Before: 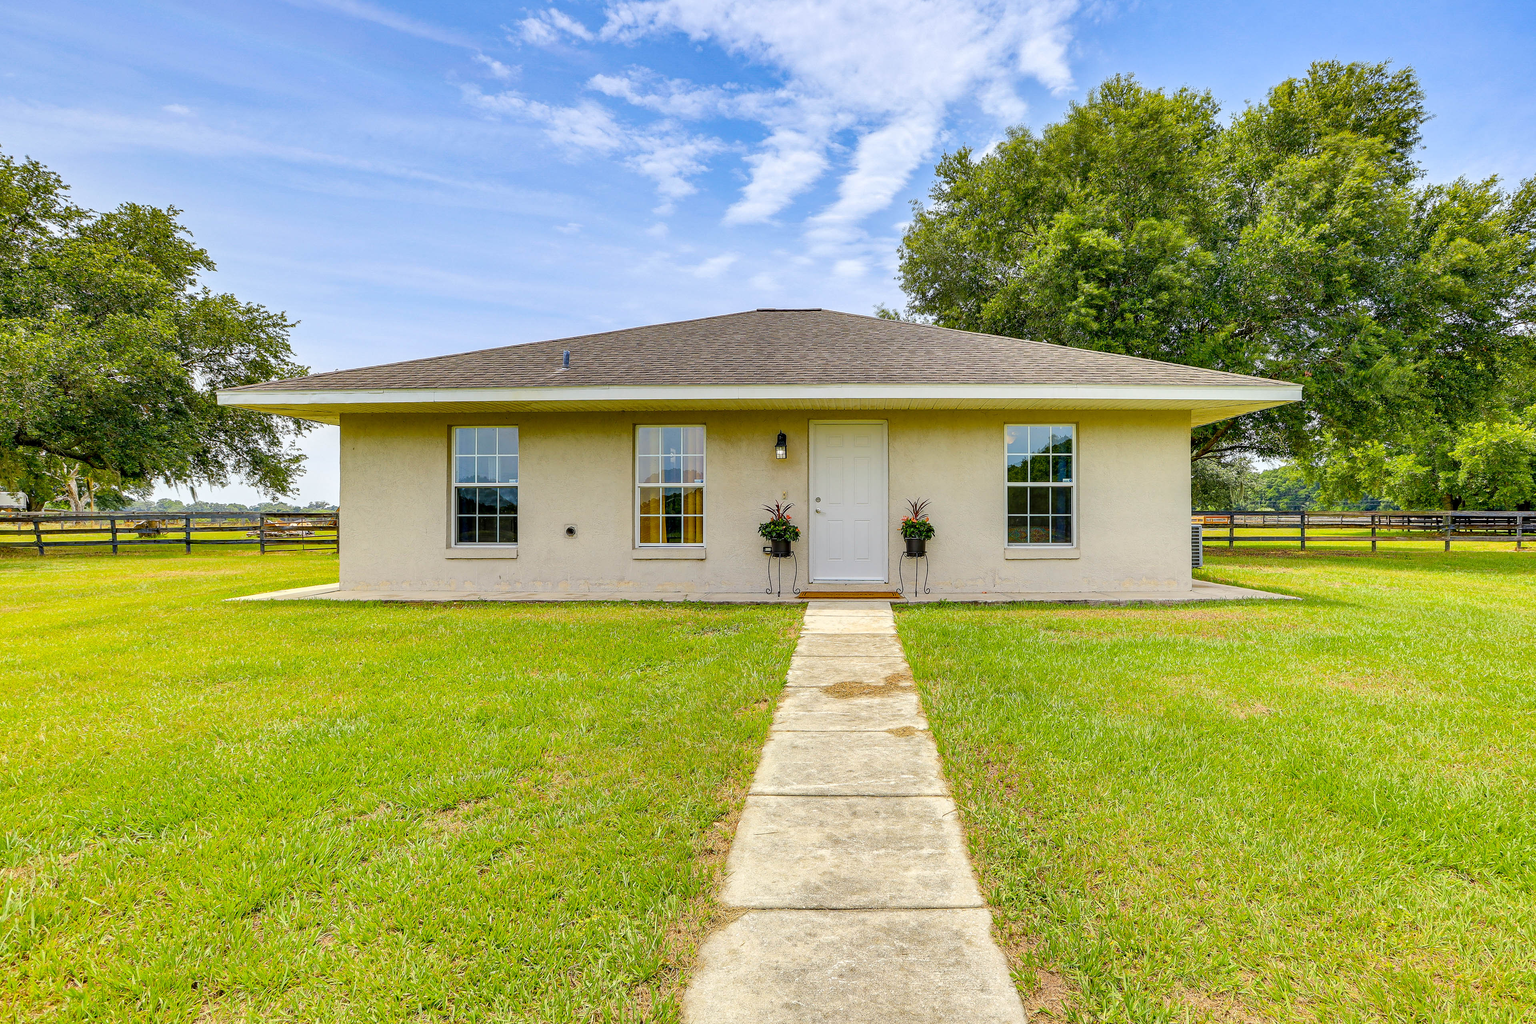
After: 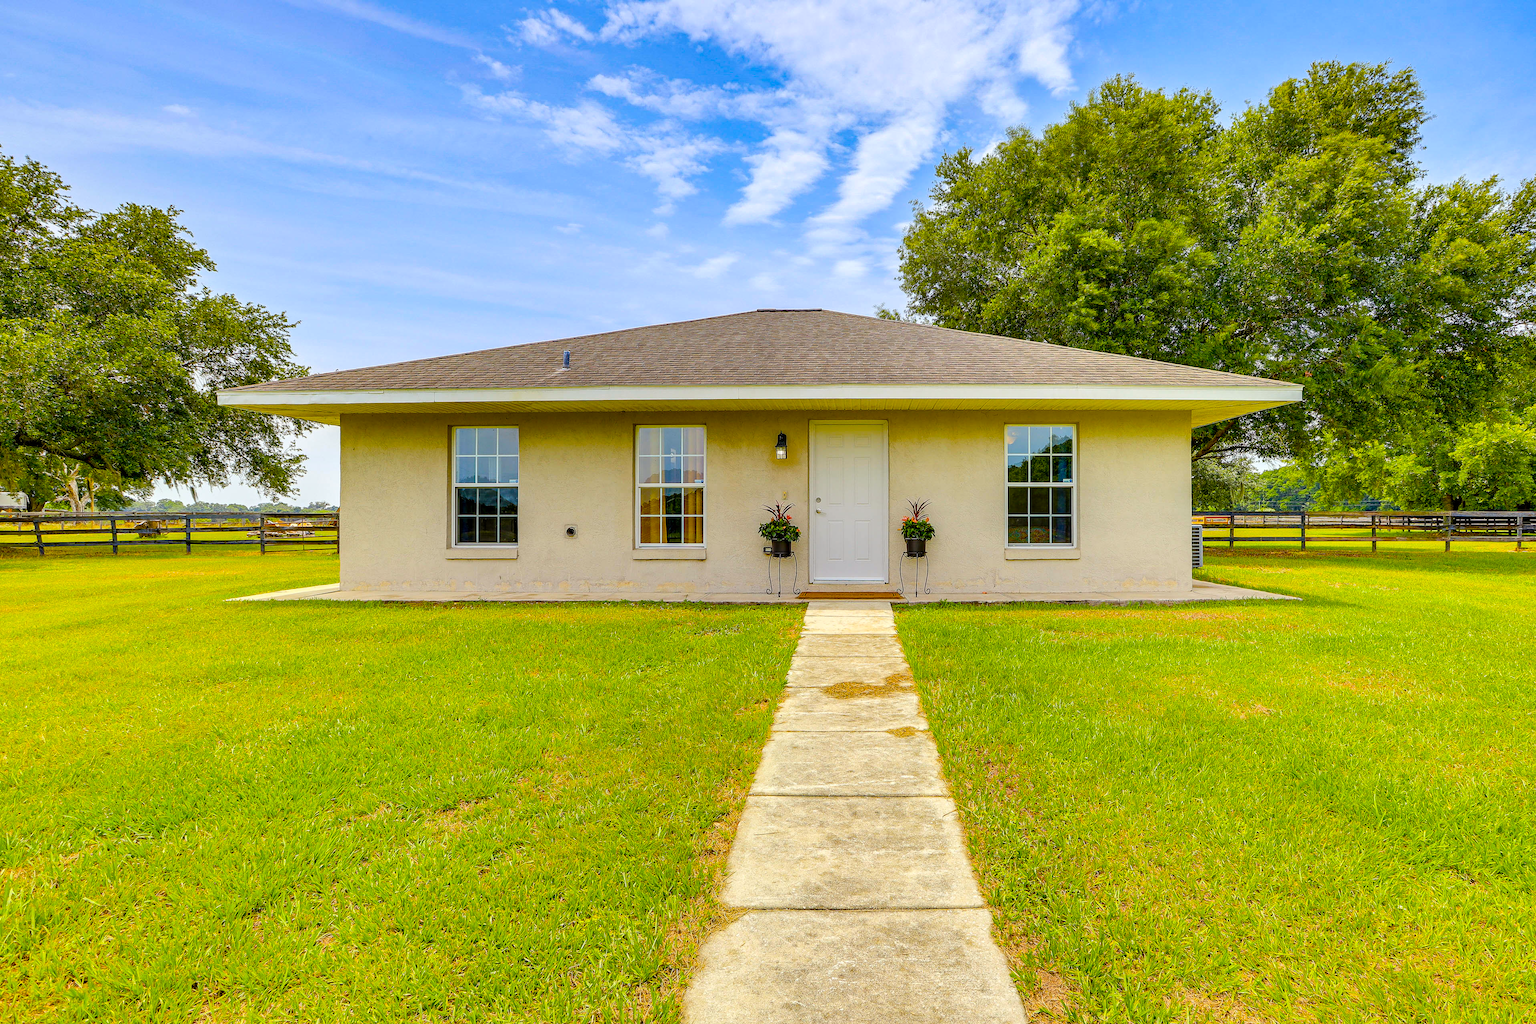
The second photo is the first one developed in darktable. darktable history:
color balance rgb: power › chroma 0.673%, power › hue 60°, perceptual saturation grading › global saturation 42.639%
